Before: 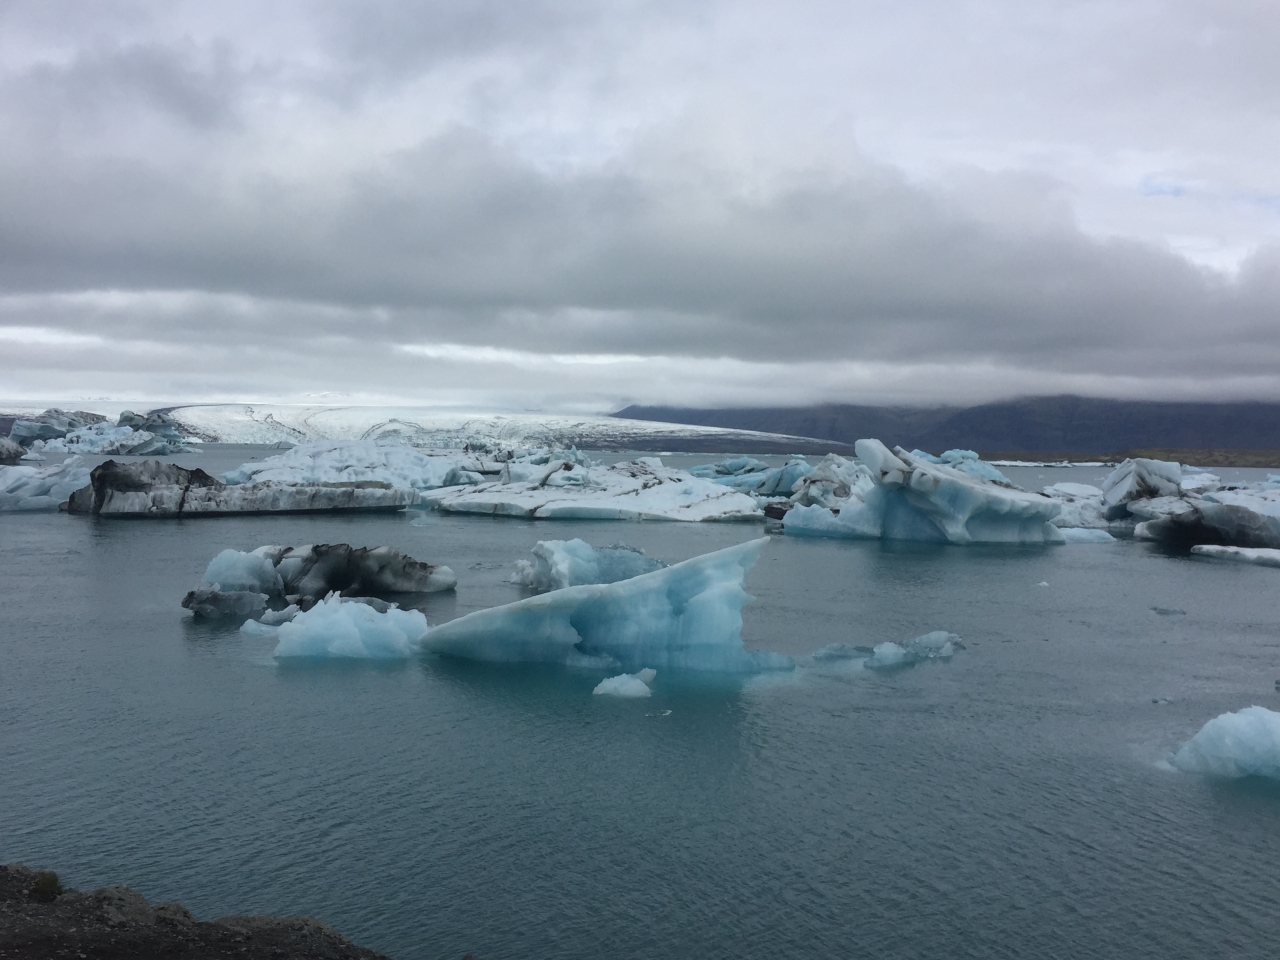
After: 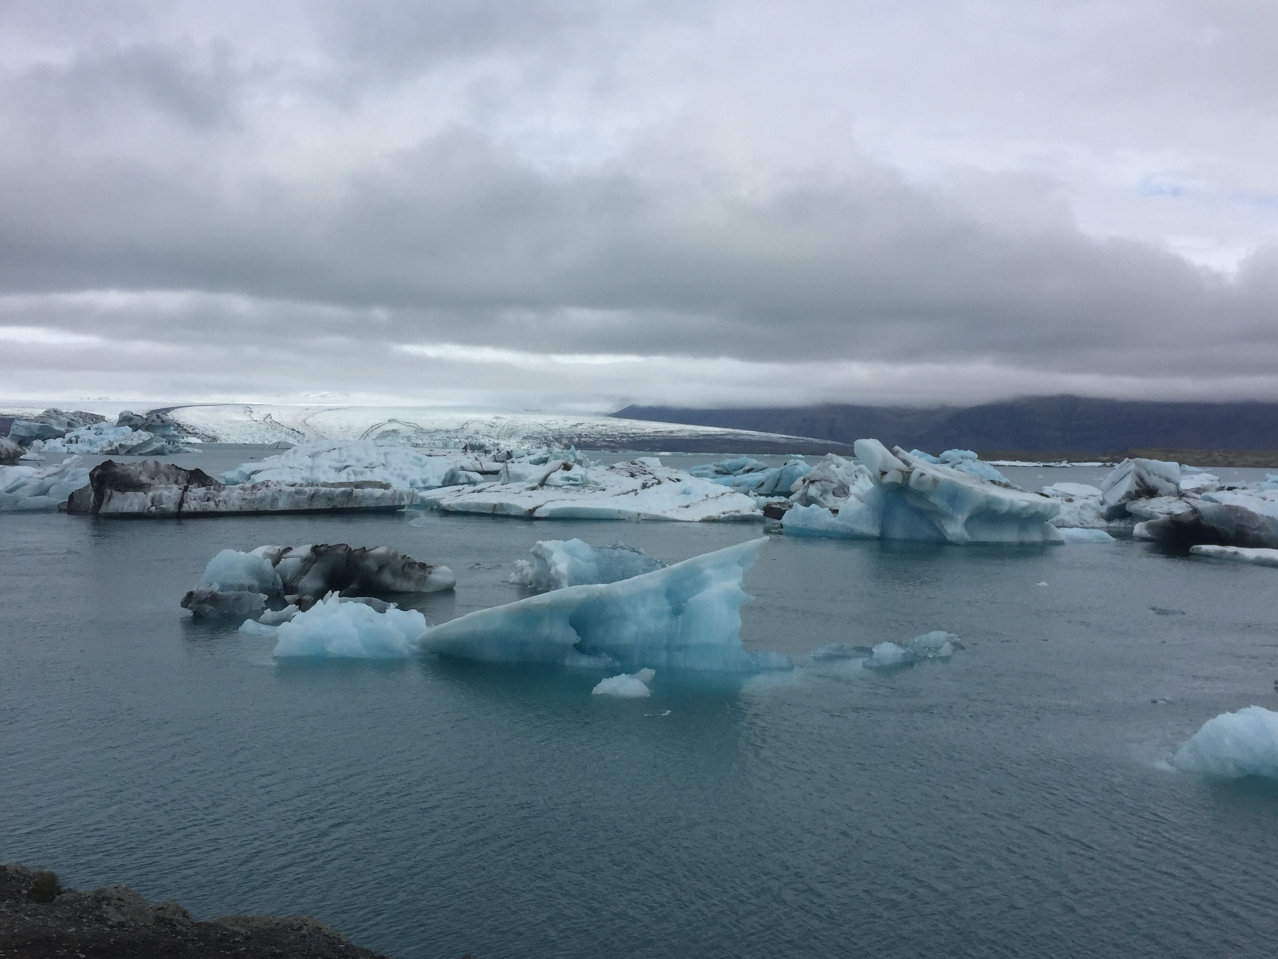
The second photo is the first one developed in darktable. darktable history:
crop and rotate: left 0.118%, bottom 0%
color correction: highlights b* -0.054
